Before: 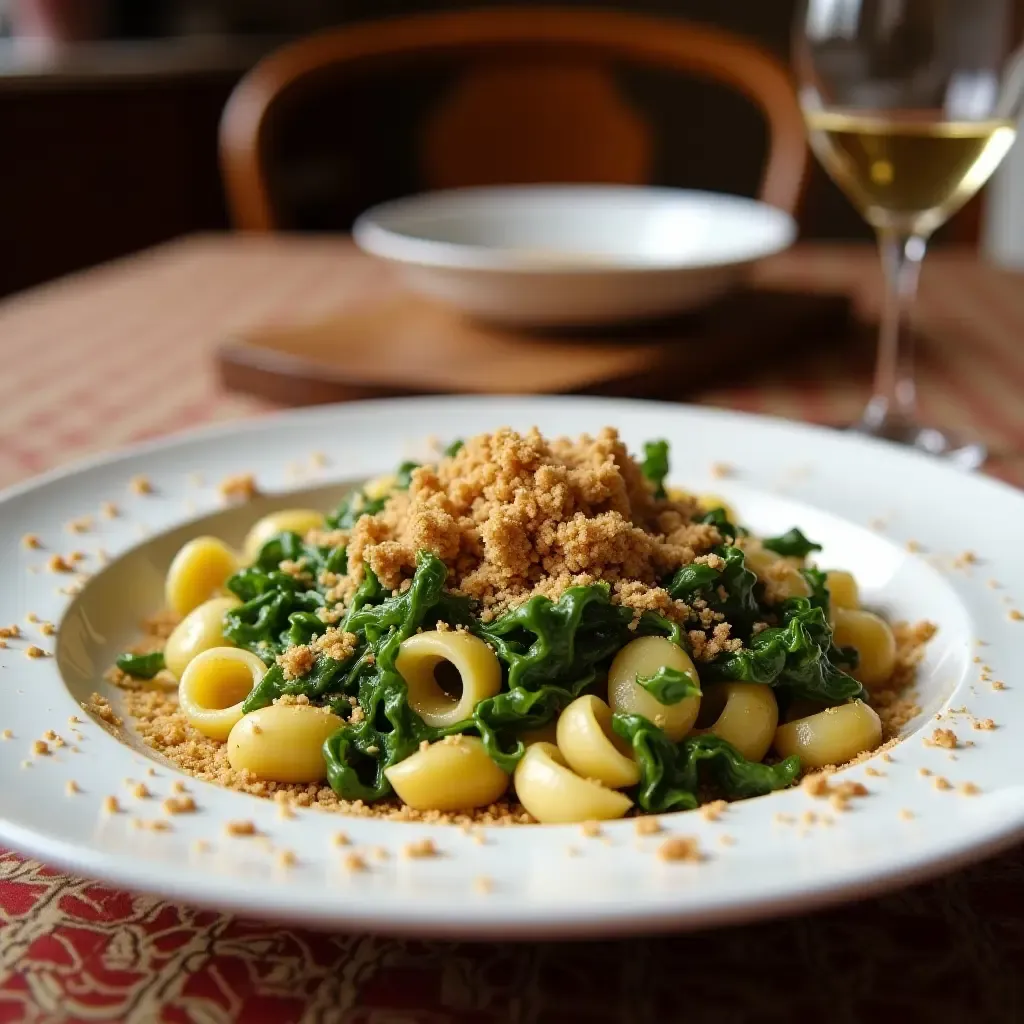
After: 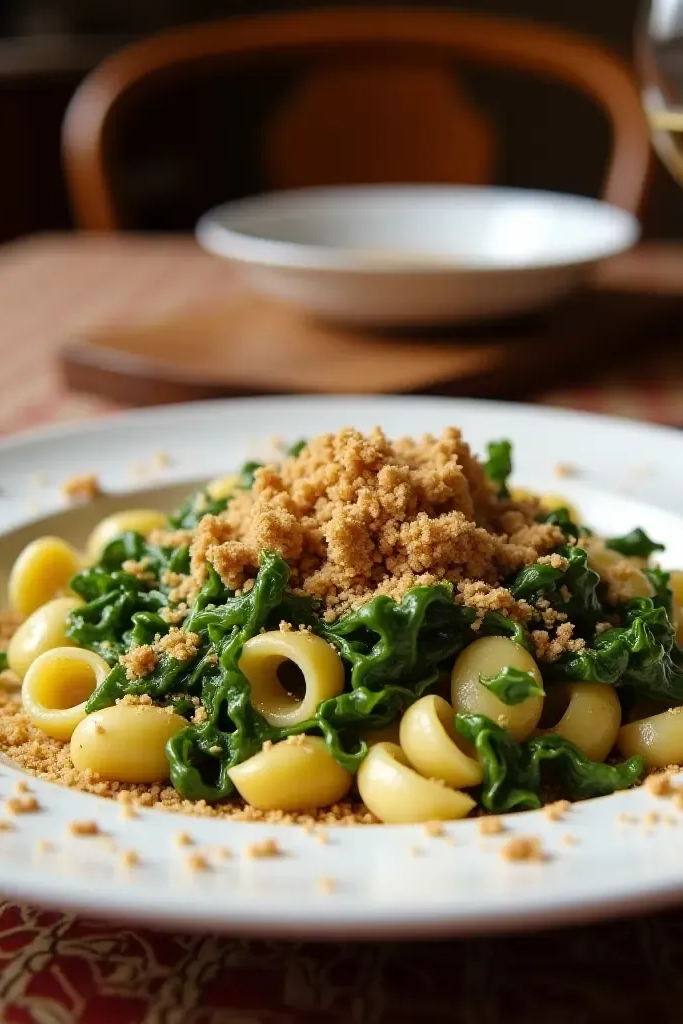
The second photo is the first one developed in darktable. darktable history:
crop: left 15.429%, right 17.78%
